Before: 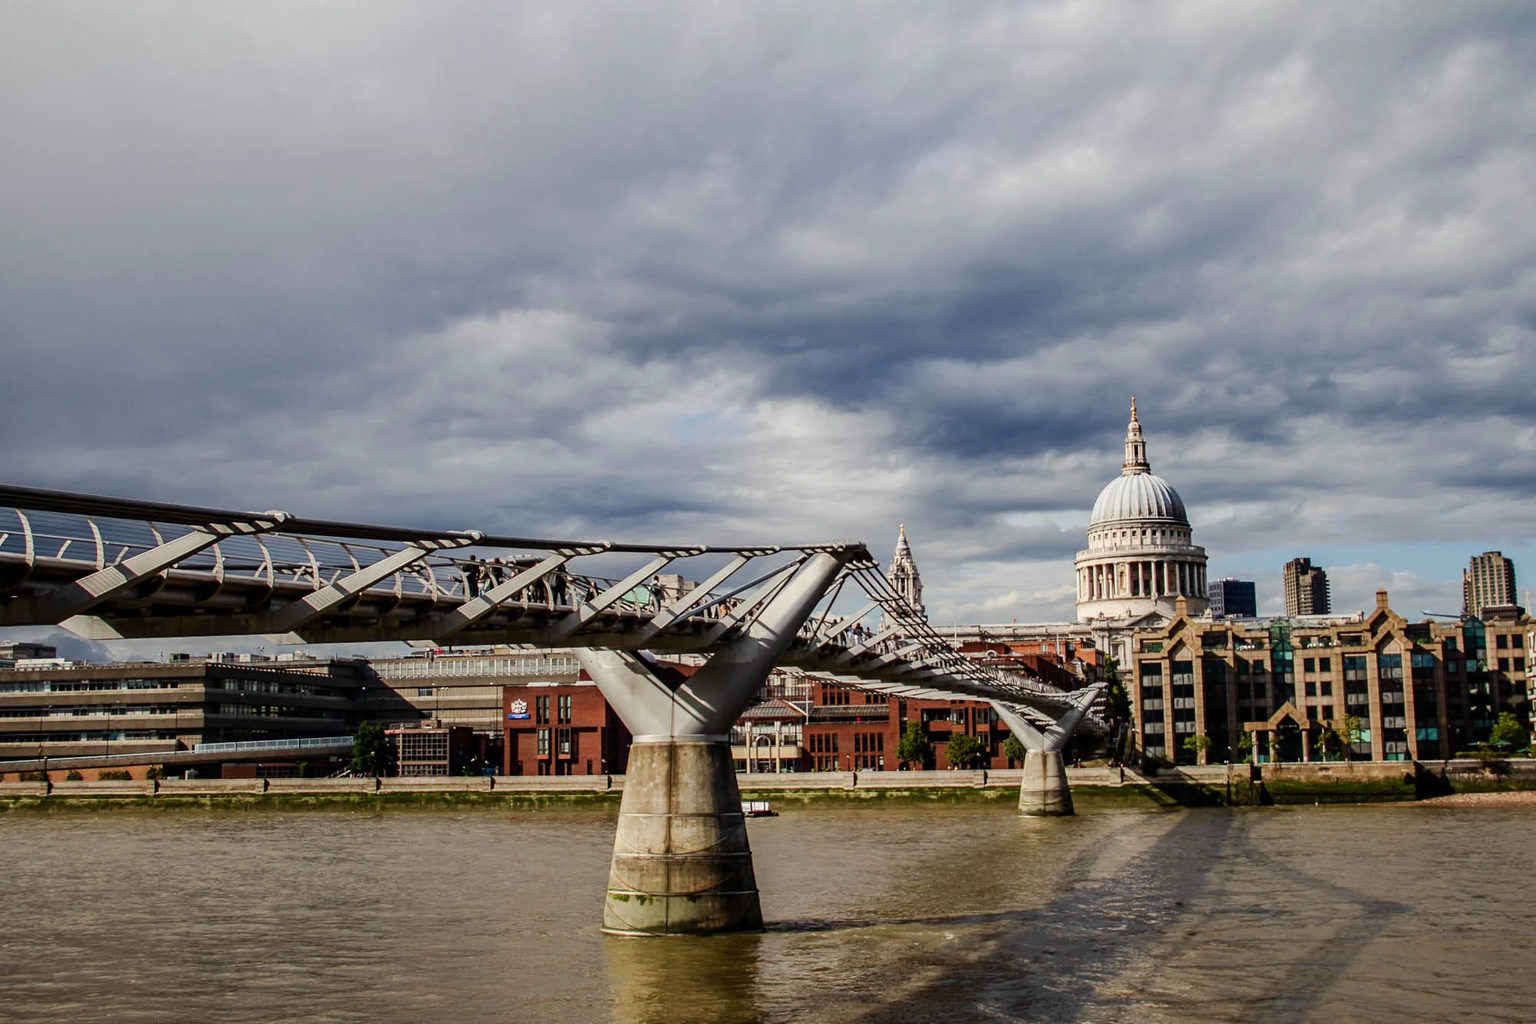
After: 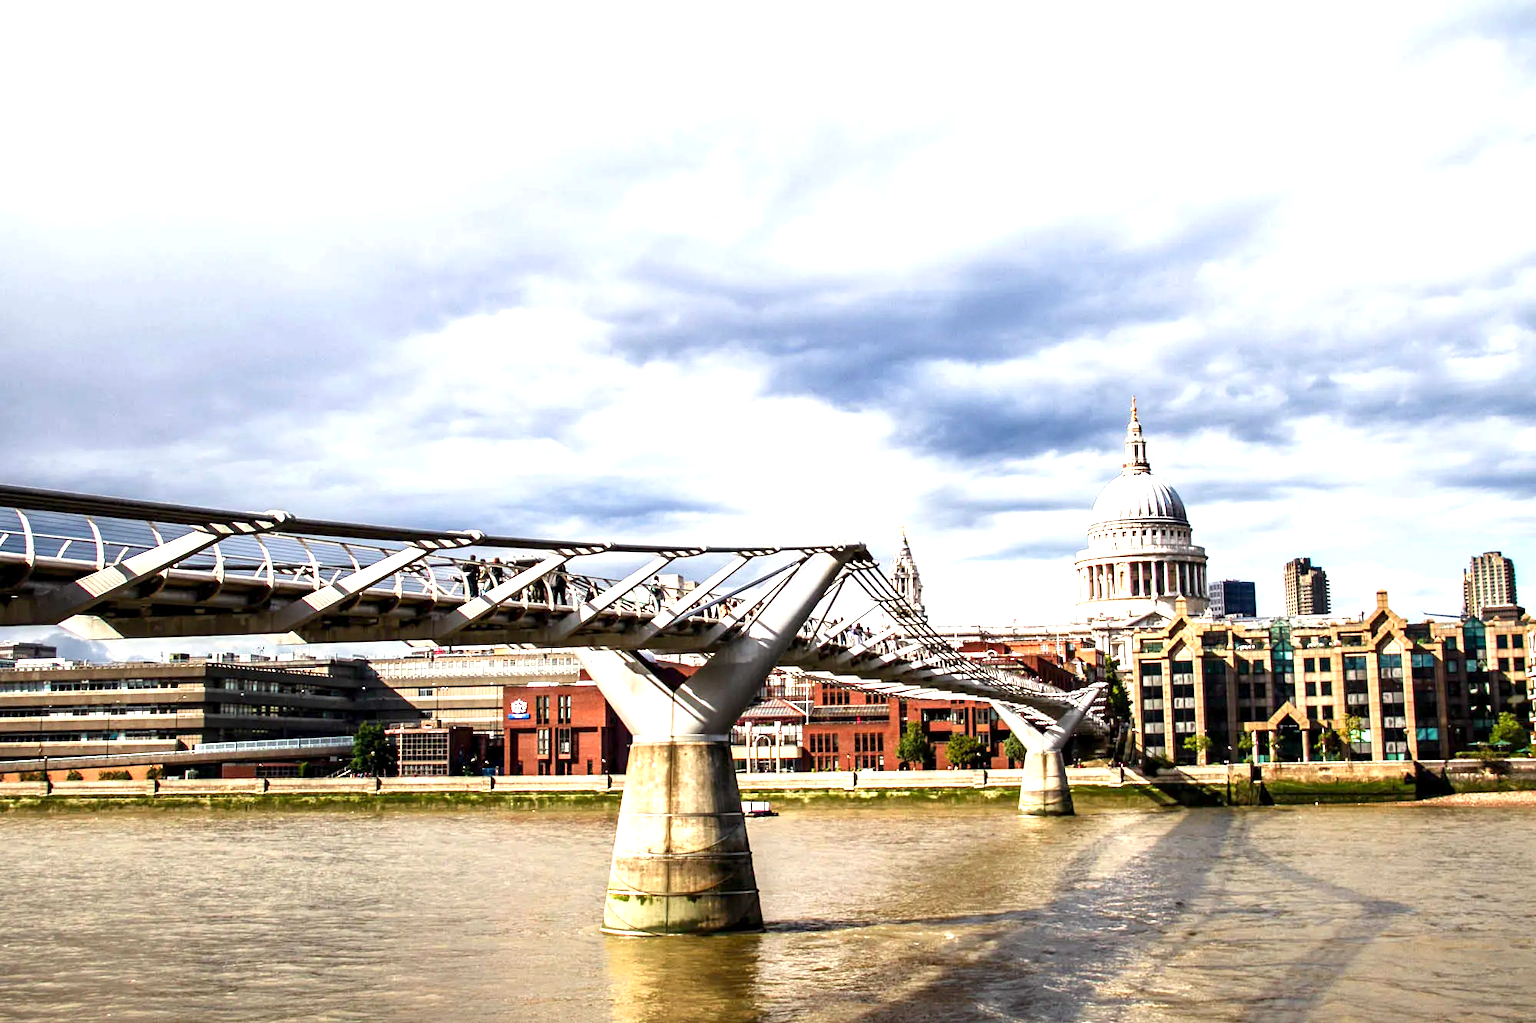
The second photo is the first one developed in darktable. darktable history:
exposure: black level correction 0.001, exposure 1.646 EV, compensate exposure bias true, compensate highlight preservation false
